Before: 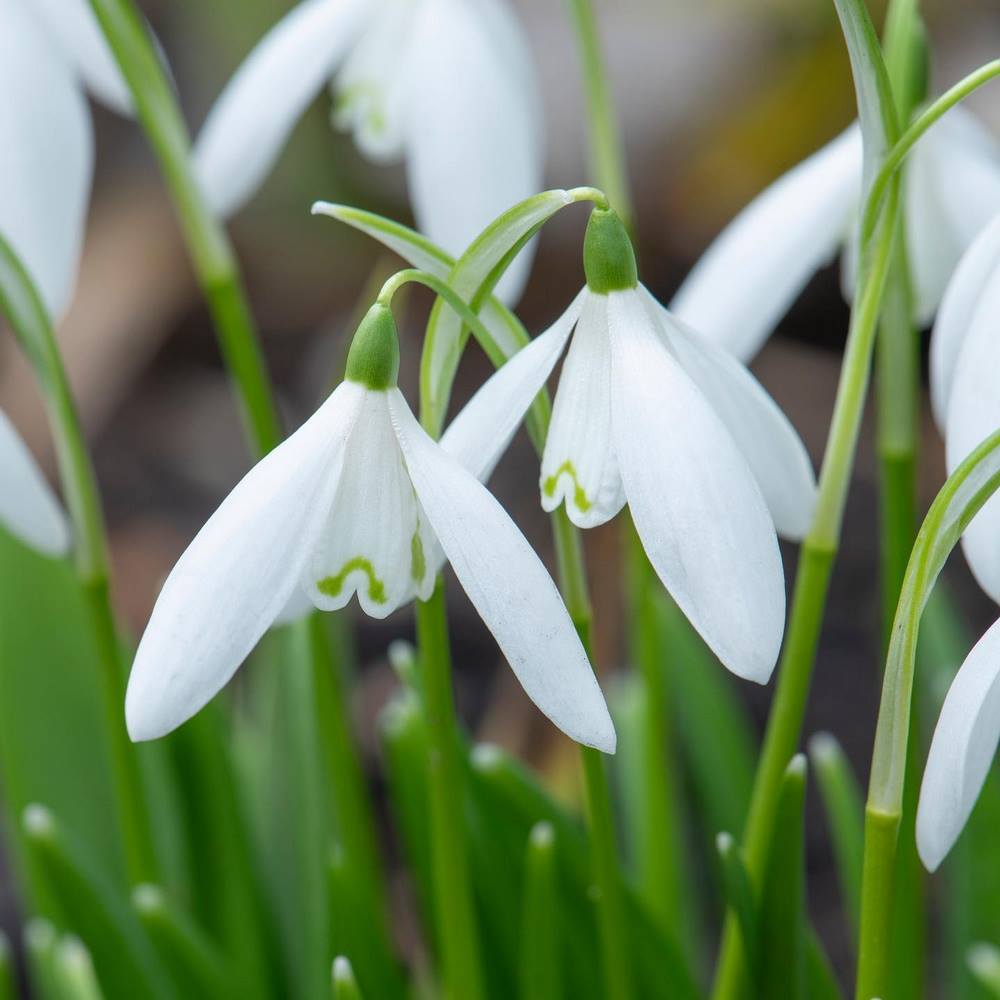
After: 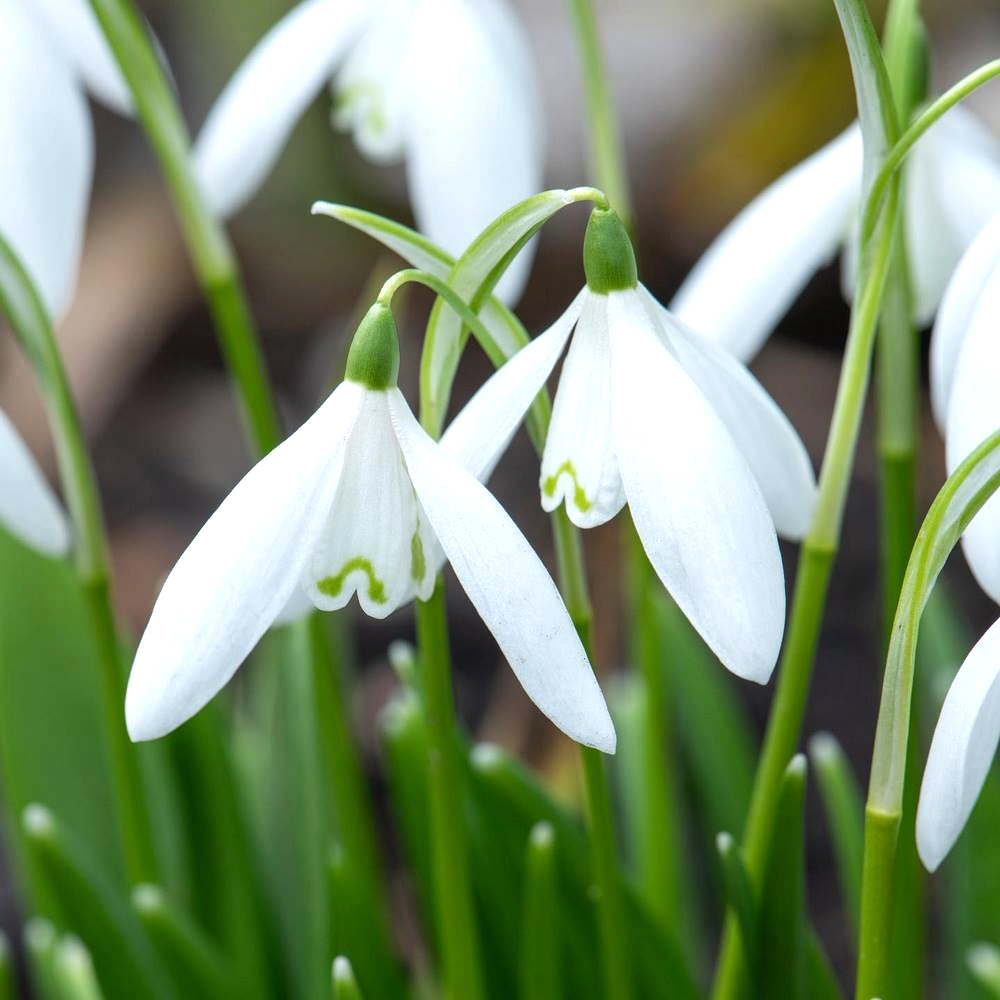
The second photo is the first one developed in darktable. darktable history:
tone equalizer: -8 EV -0.411 EV, -7 EV -0.41 EV, -6 EV -0.371 EV, -5 EV -0.213 EV, -3 EV 0.202 EV, -2 EV 0.342 EV, -1 EV 0.408 EV, +0 EV 0.427 EV, edges refinement/feathering 500, mask exposure compensation -1.57 EV, preserve details no
